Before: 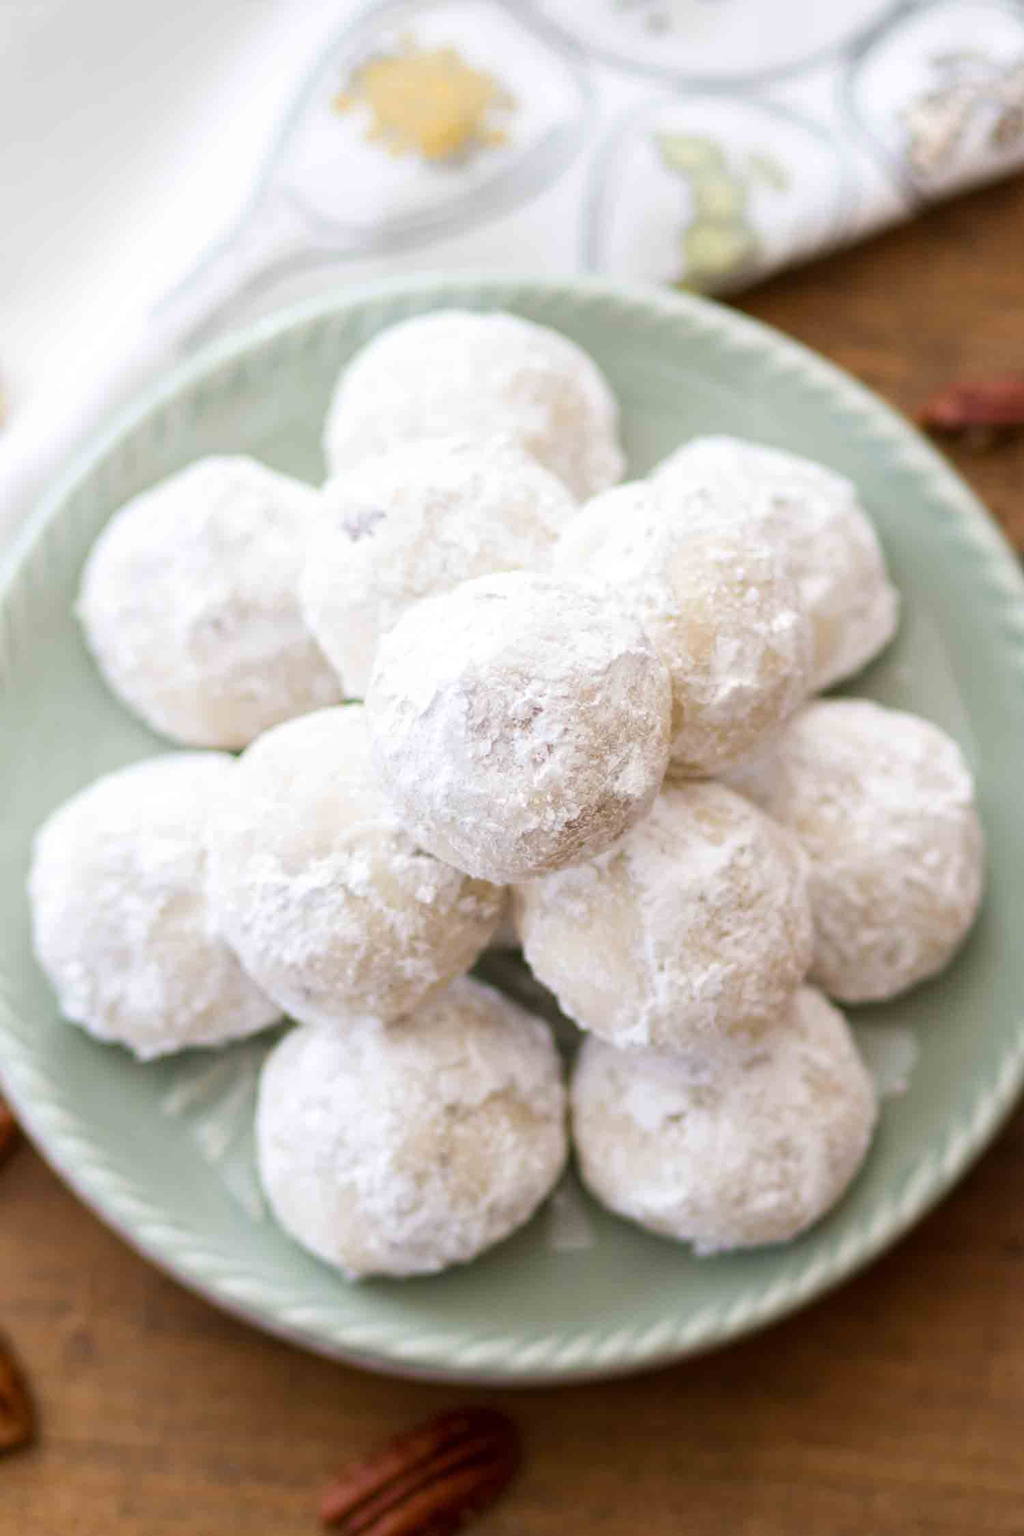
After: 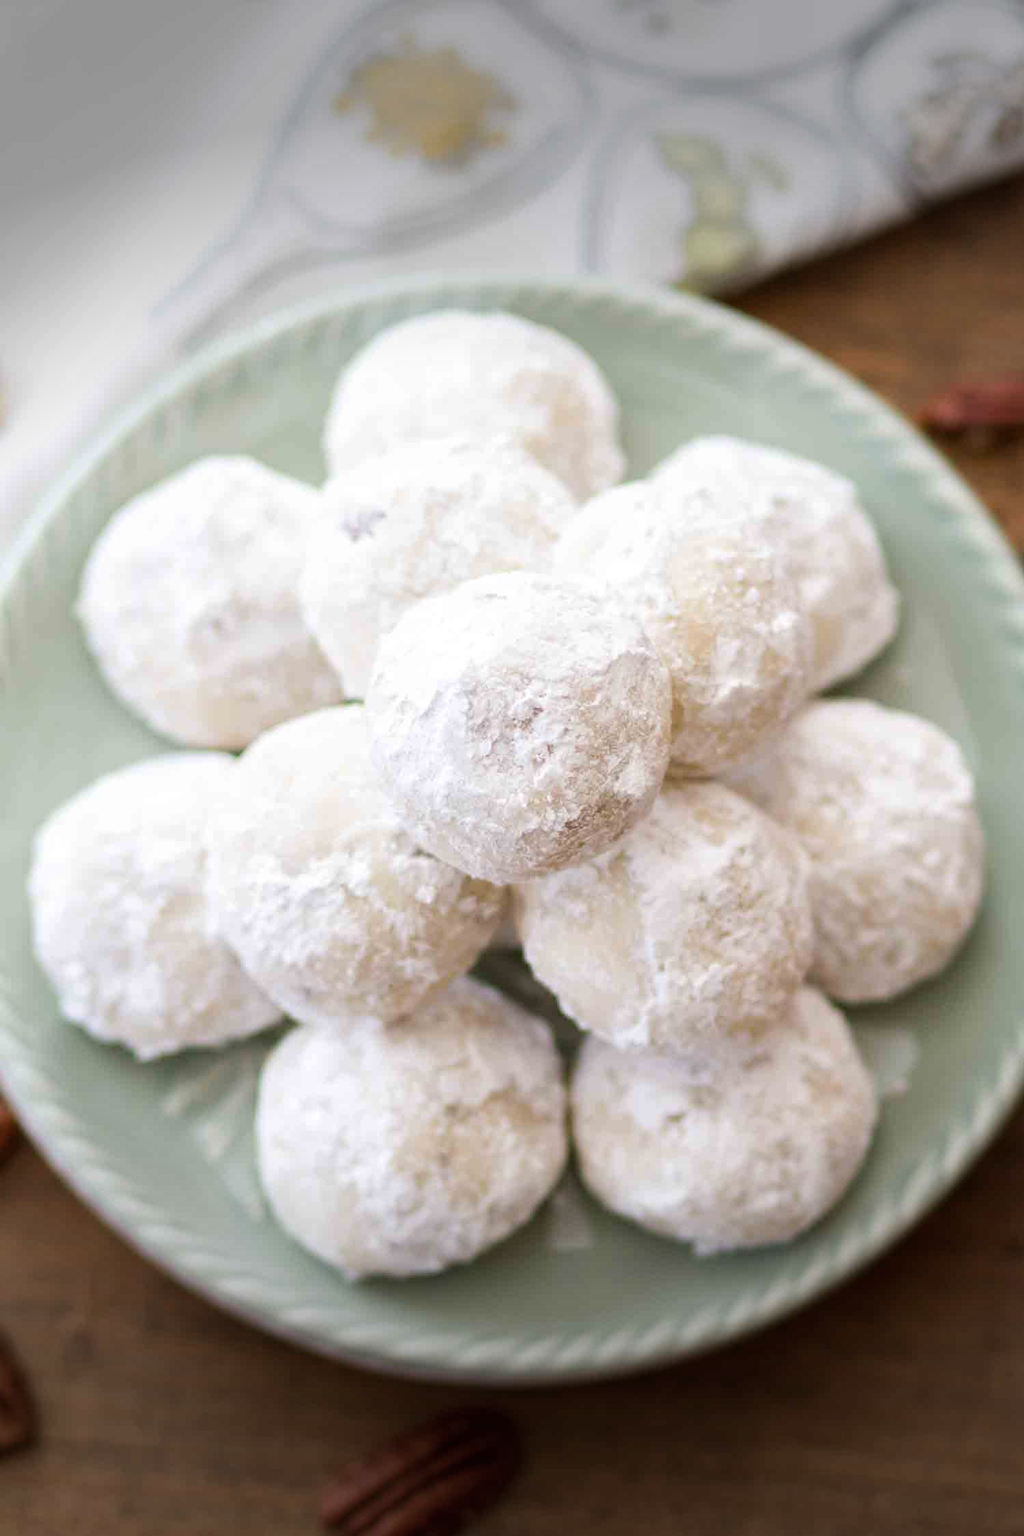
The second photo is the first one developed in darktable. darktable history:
vignetting: fall-off start 78.46%, brightness -0.578, saturation -0.25, width/height ratio 1.329, unbound false
